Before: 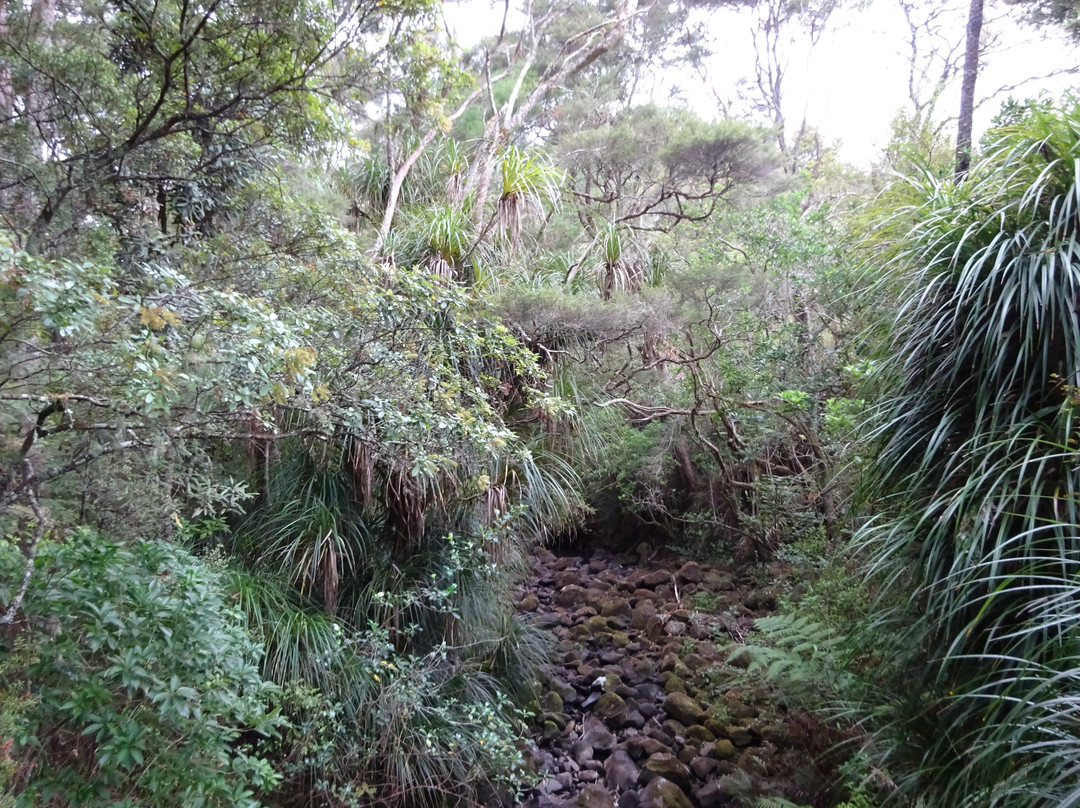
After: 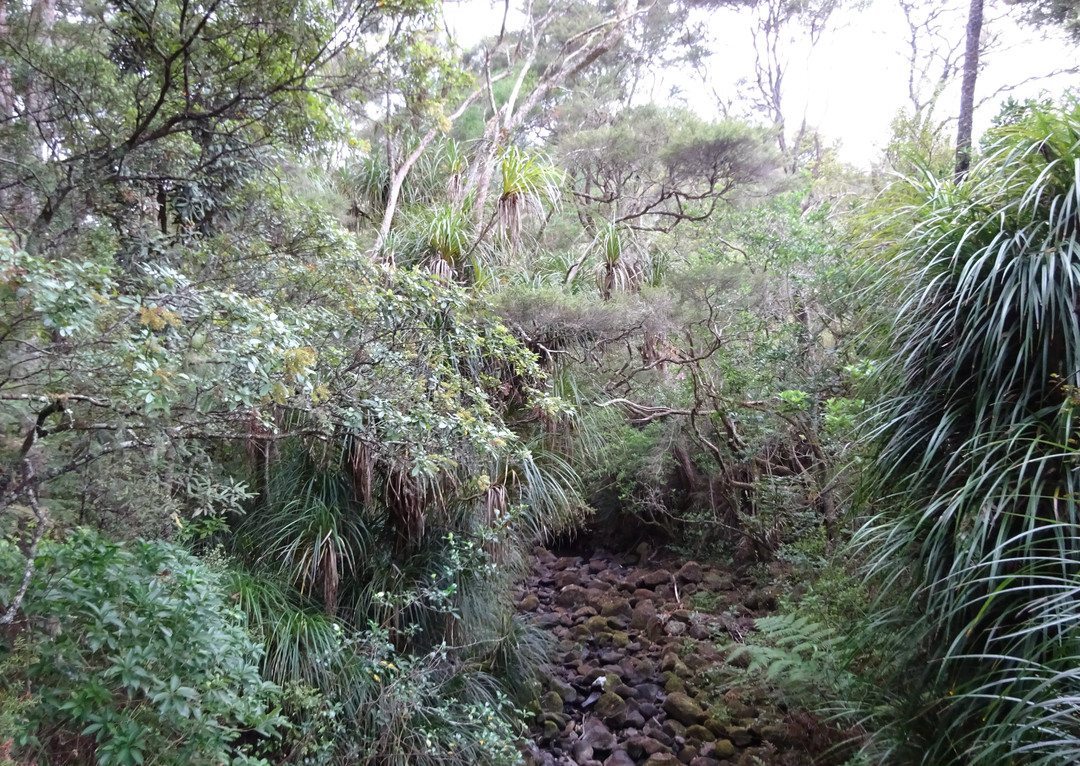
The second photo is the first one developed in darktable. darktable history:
crop and rotate: top 0.006%, bottom 5.145%
